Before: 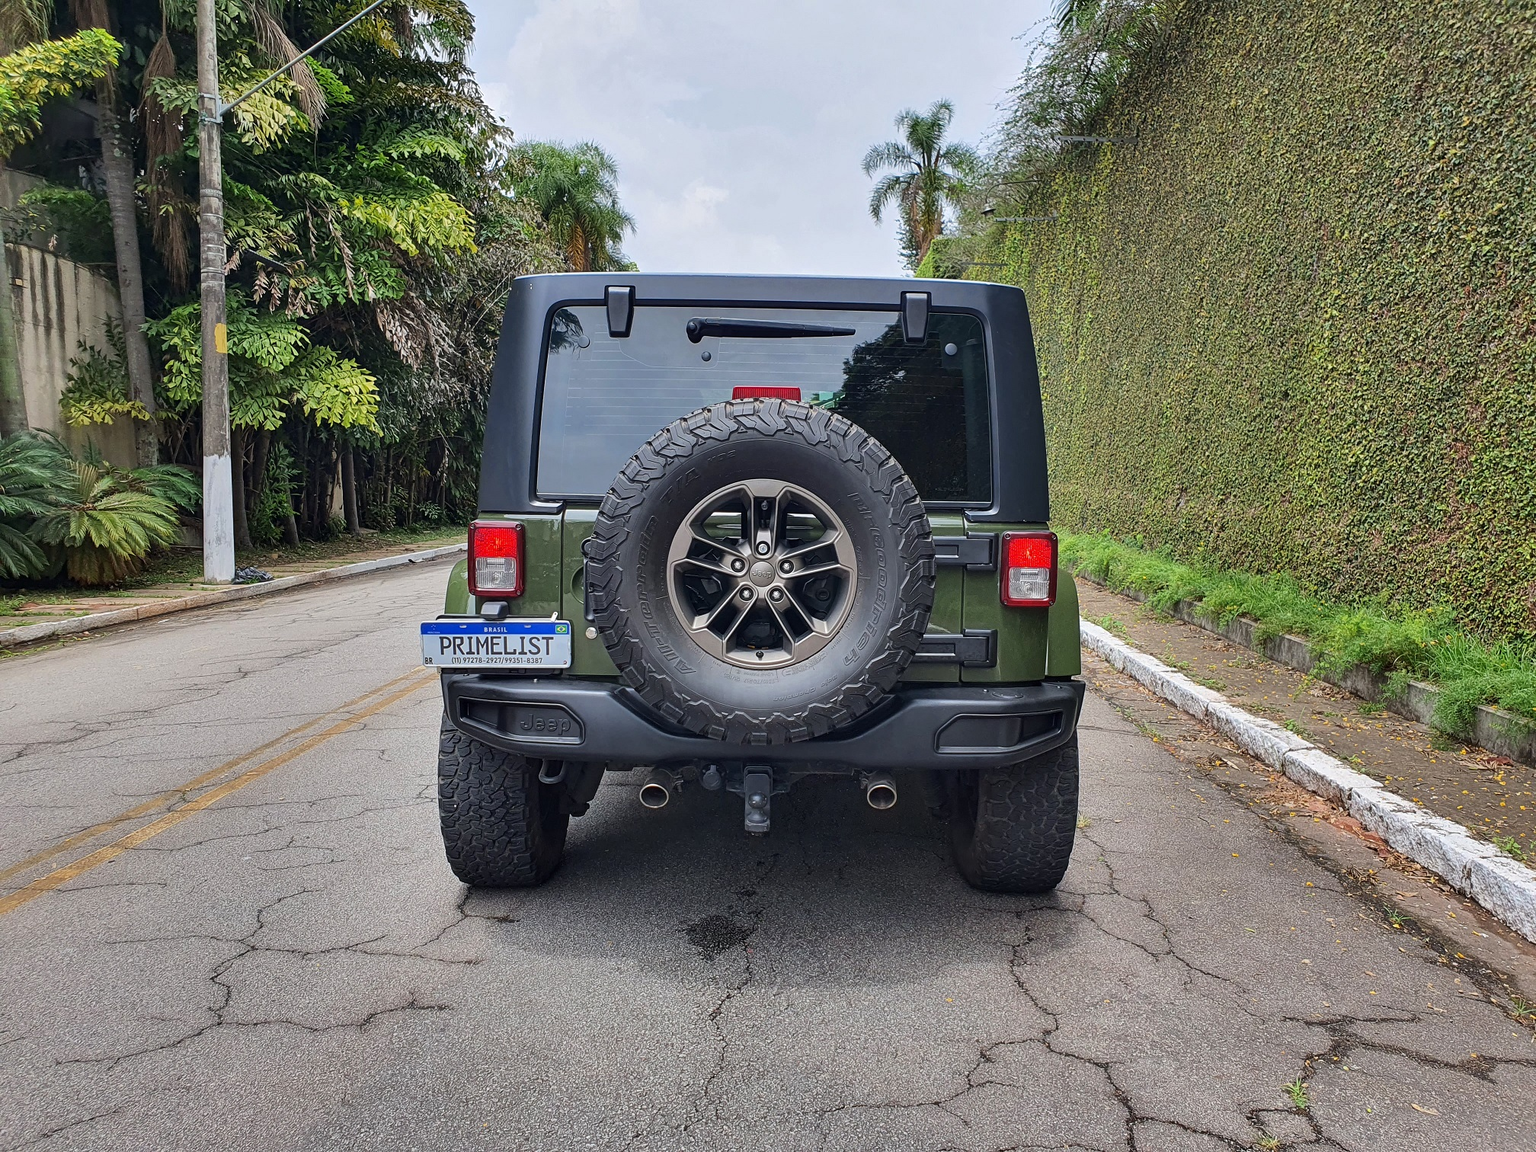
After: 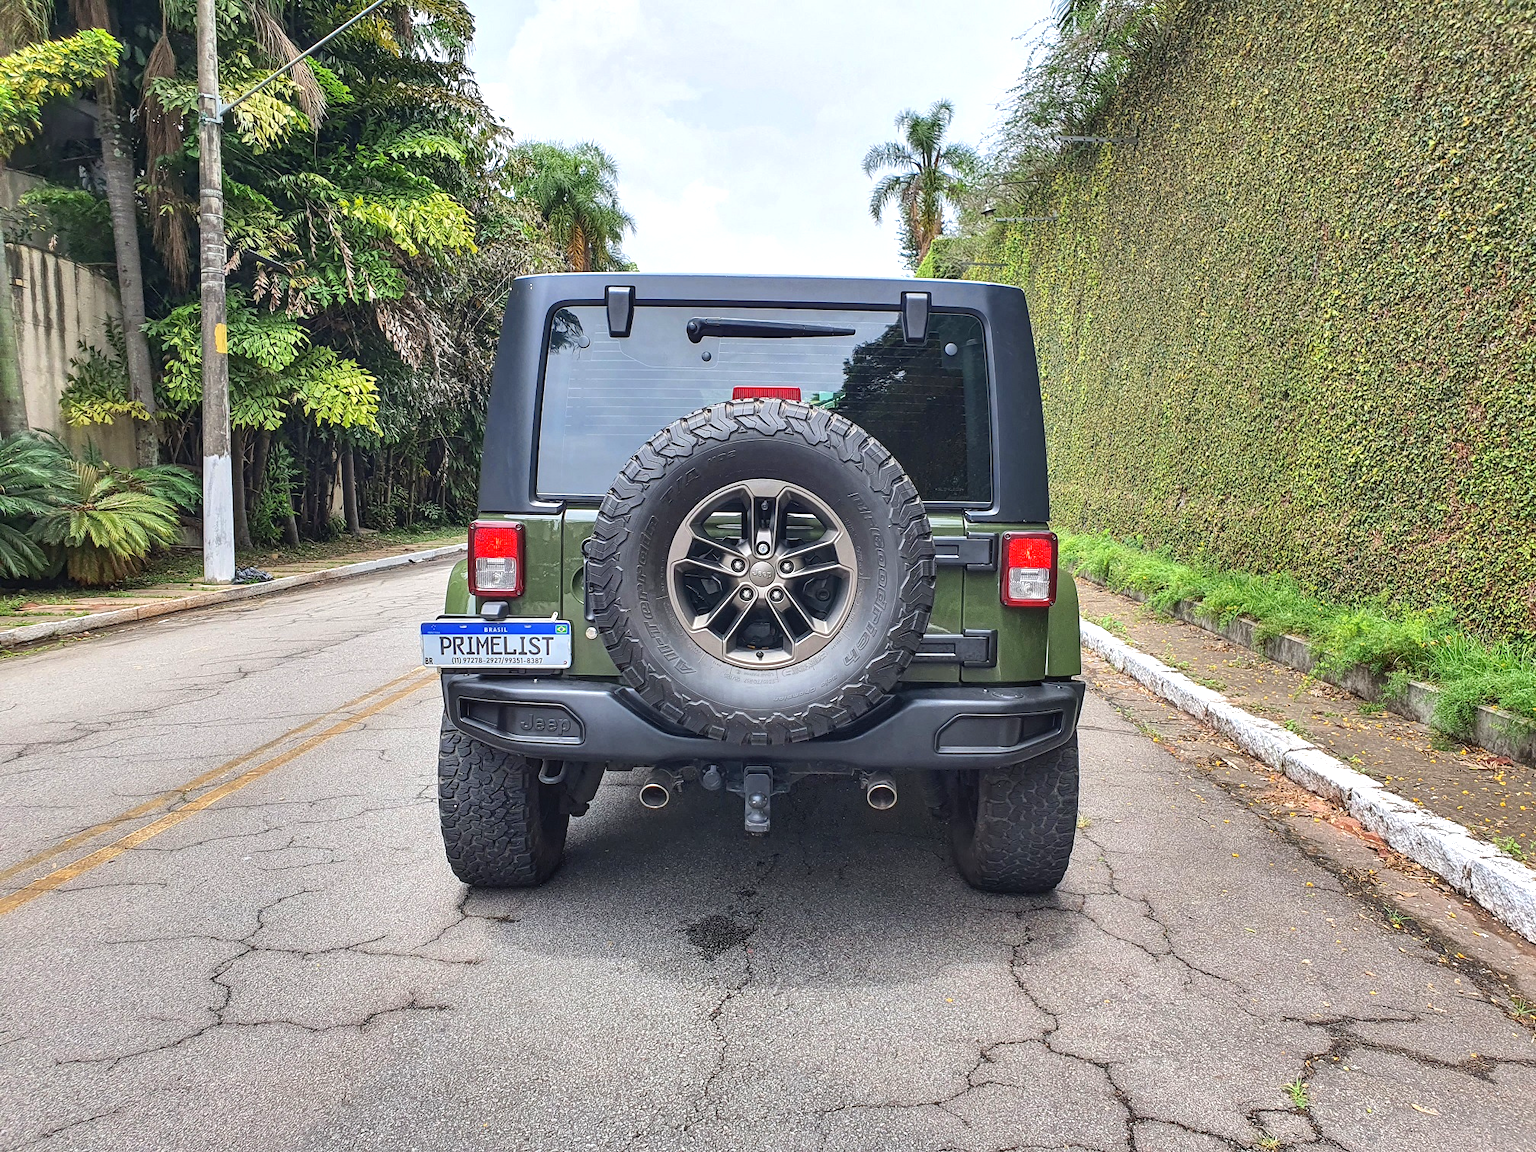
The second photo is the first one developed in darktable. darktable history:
local contrast: detail 110%
white balance: emerald 1
exposure: exposure 0.657 EV, compensate highlight preservation false
